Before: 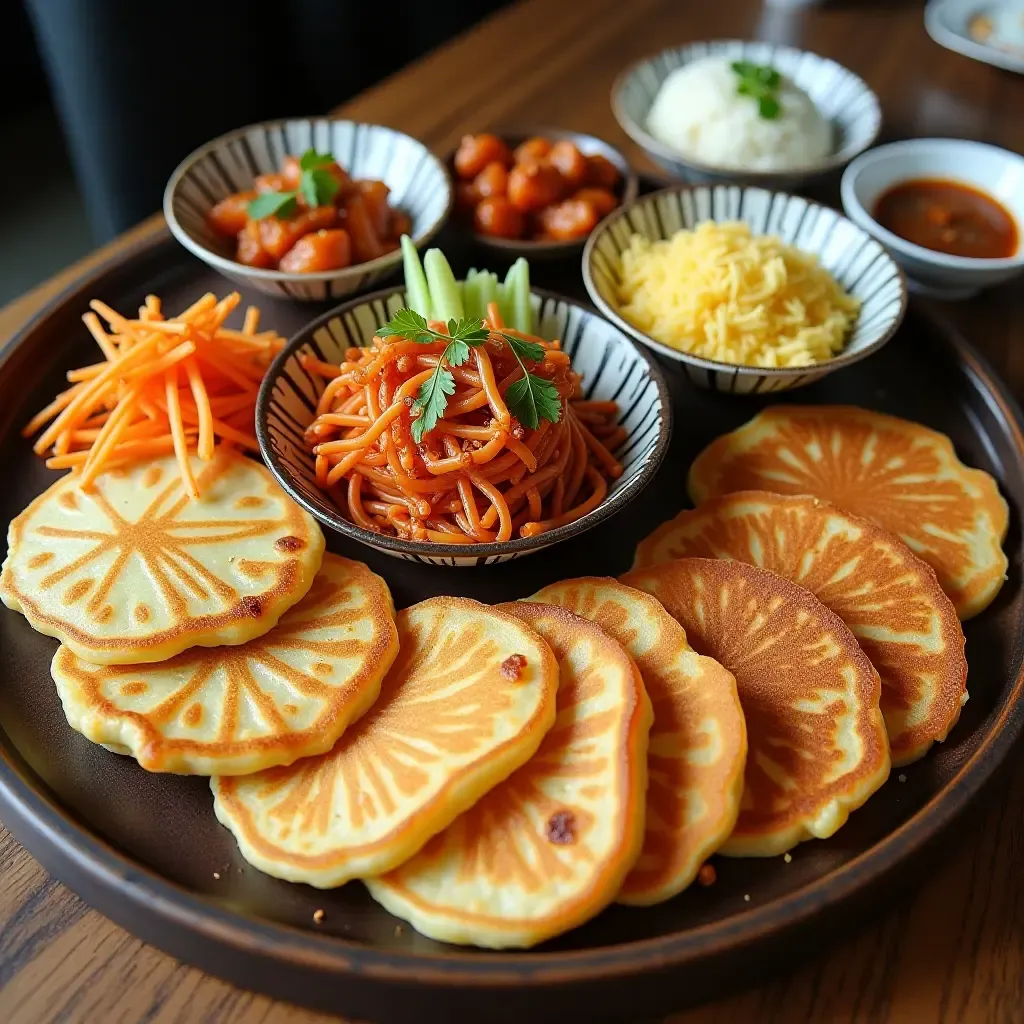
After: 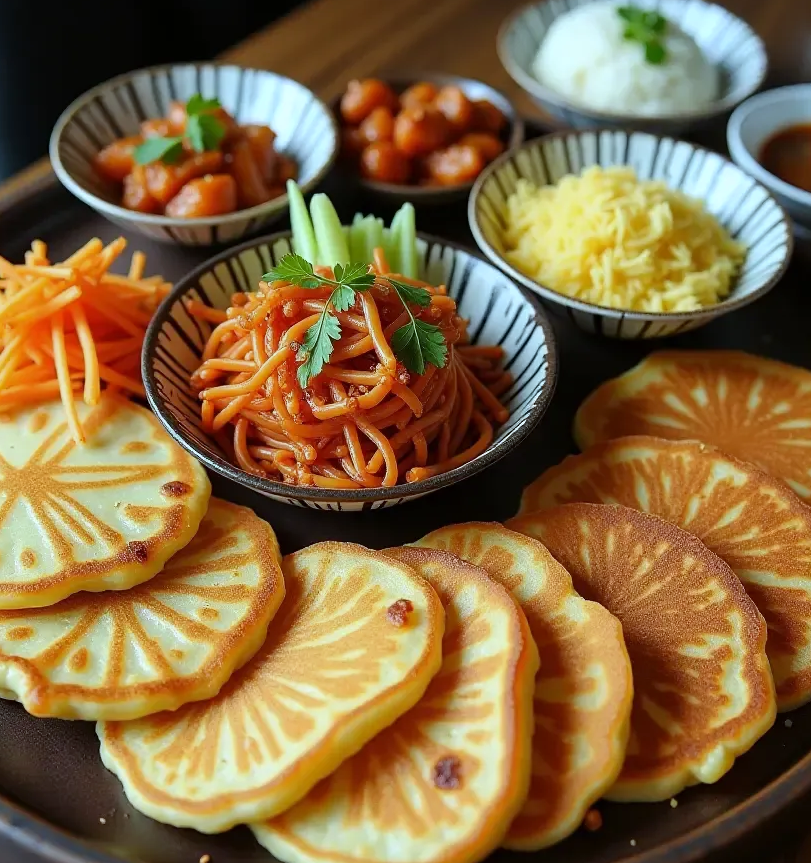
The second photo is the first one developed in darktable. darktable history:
crop: left 11.225%, top 5.381%, right 9.565%, bottom 10.314%
white balance: red 0.925, blue 1.046
